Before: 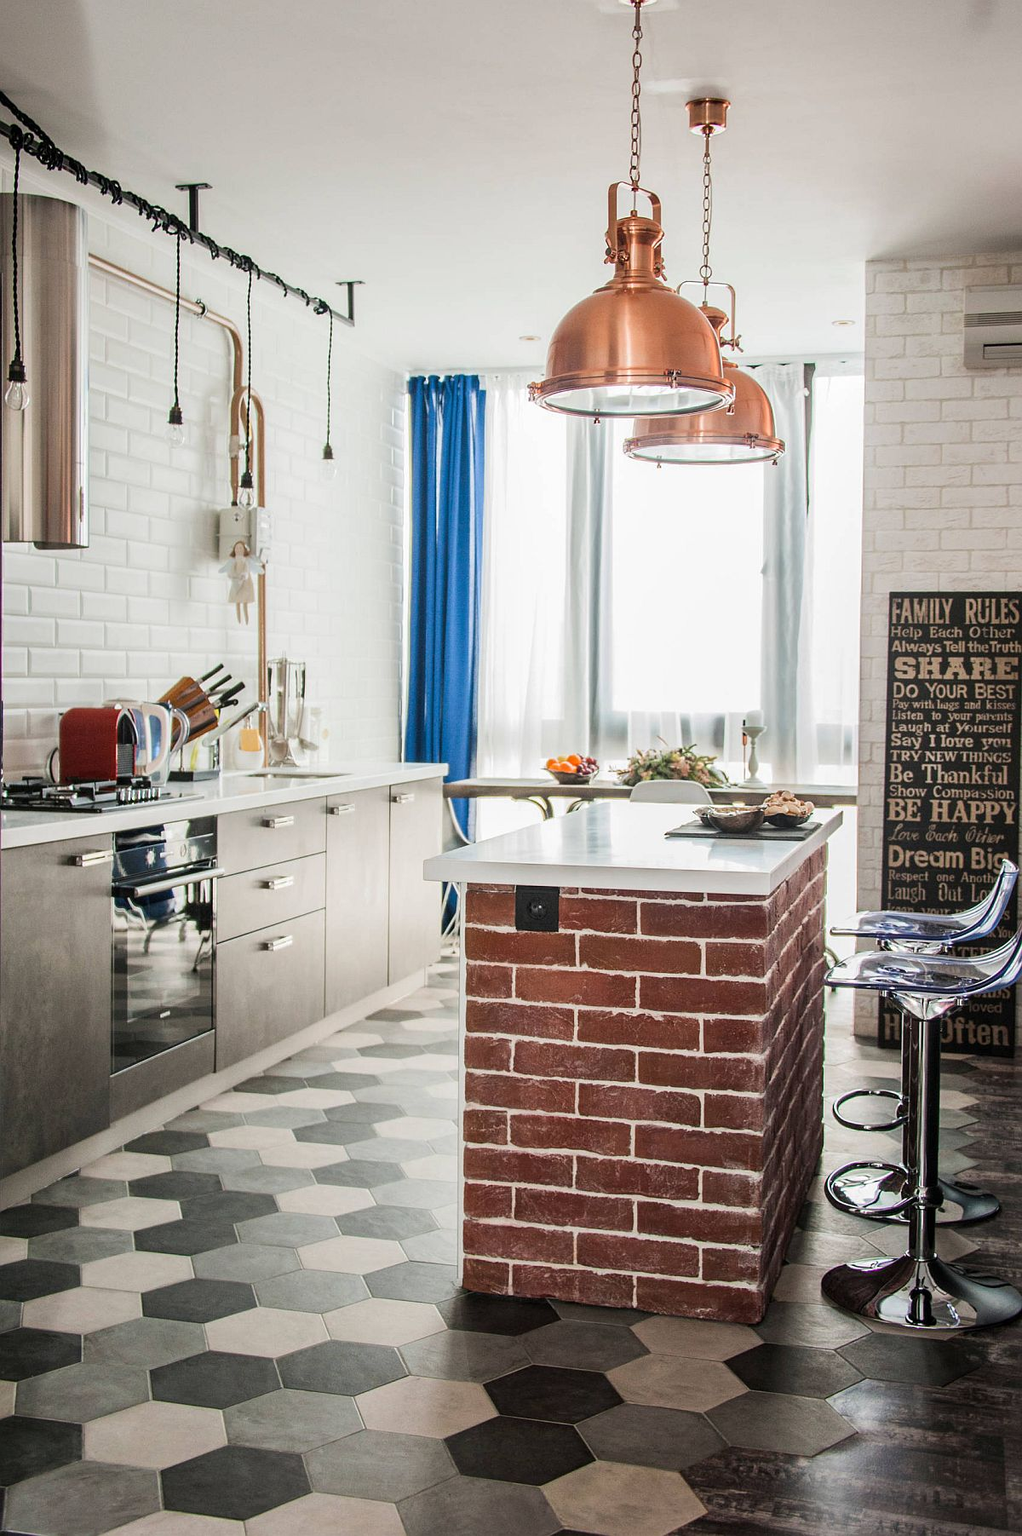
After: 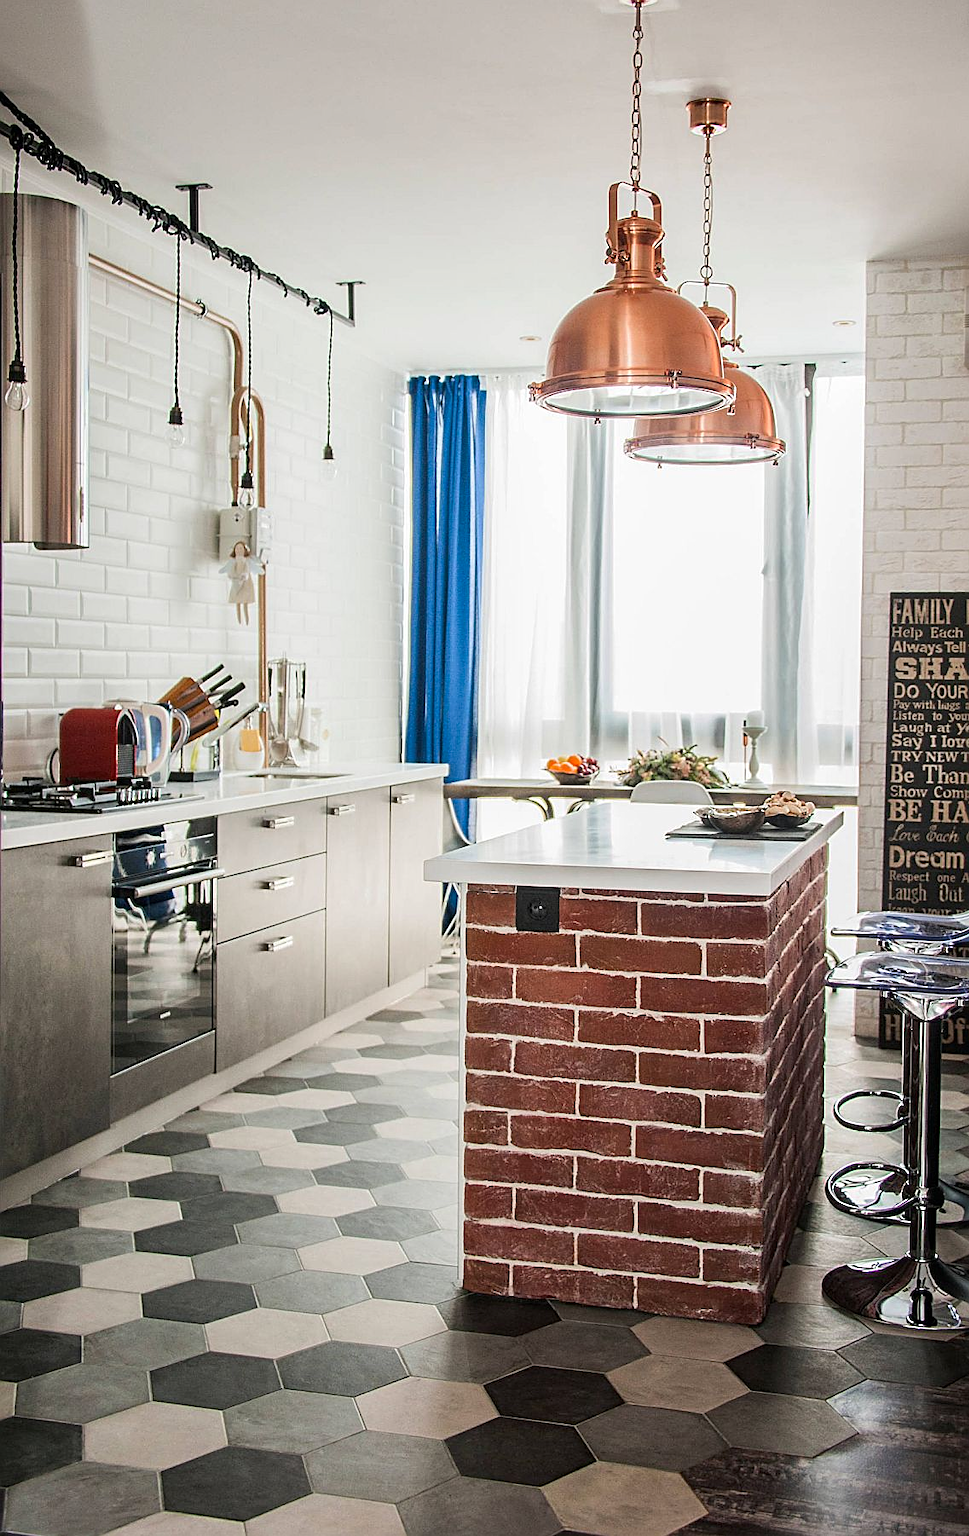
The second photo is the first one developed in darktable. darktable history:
sharpen: on, module defaults
crop and rotate: right 5.236%
contrast brightness saturation: contrast 0.043, saturation 0.068
